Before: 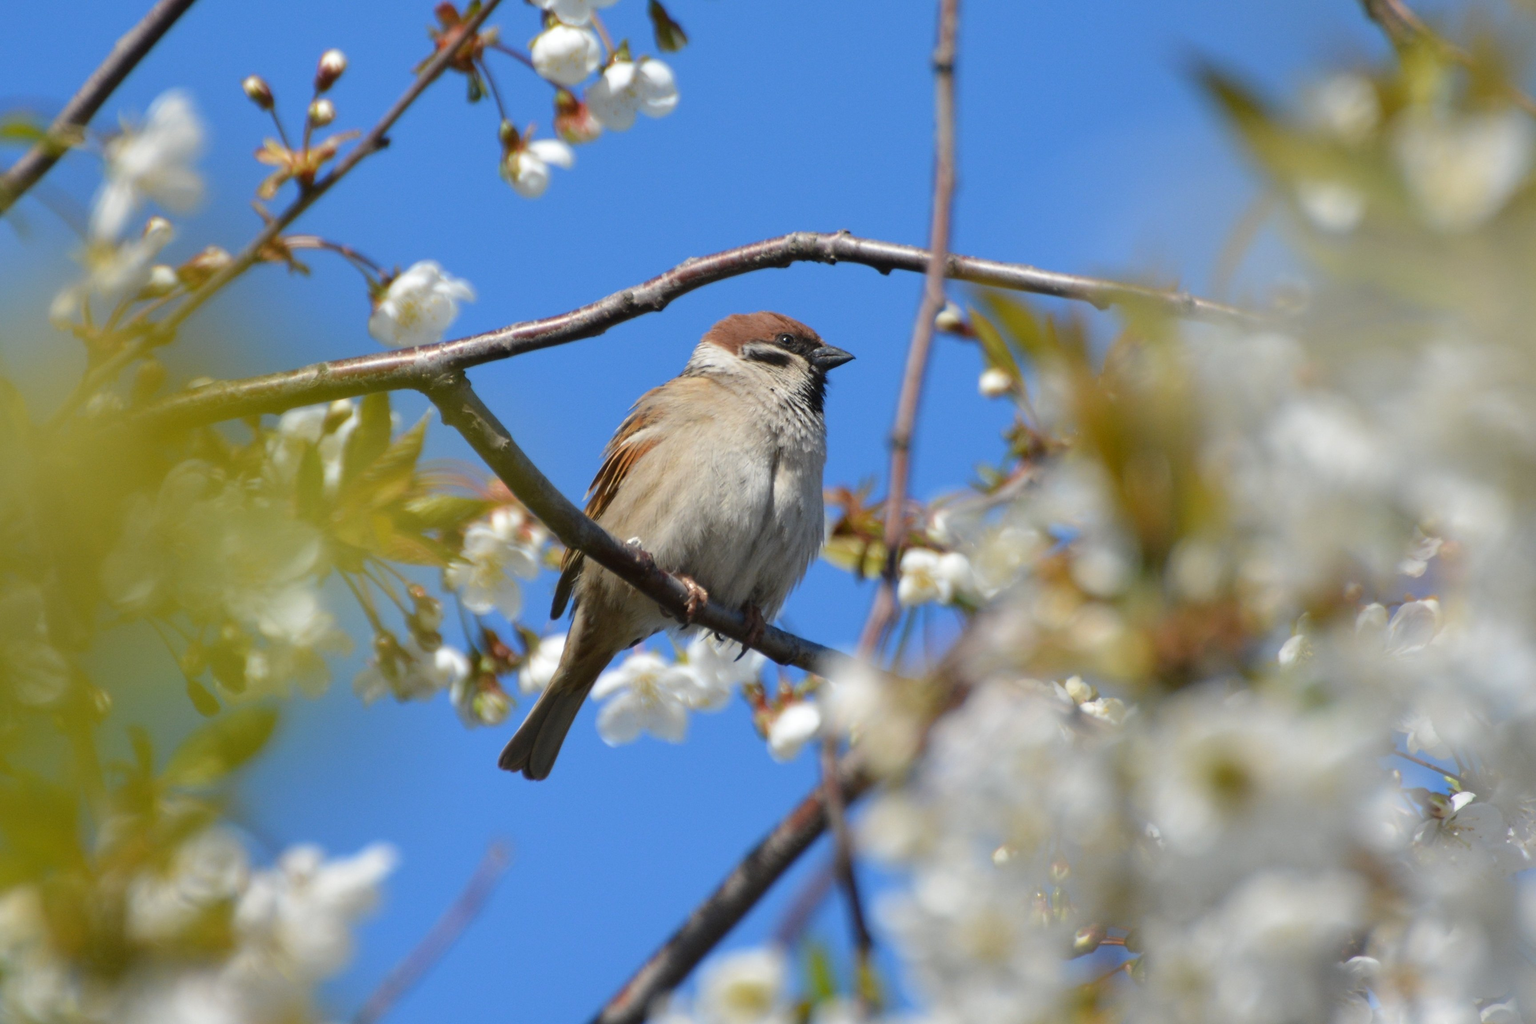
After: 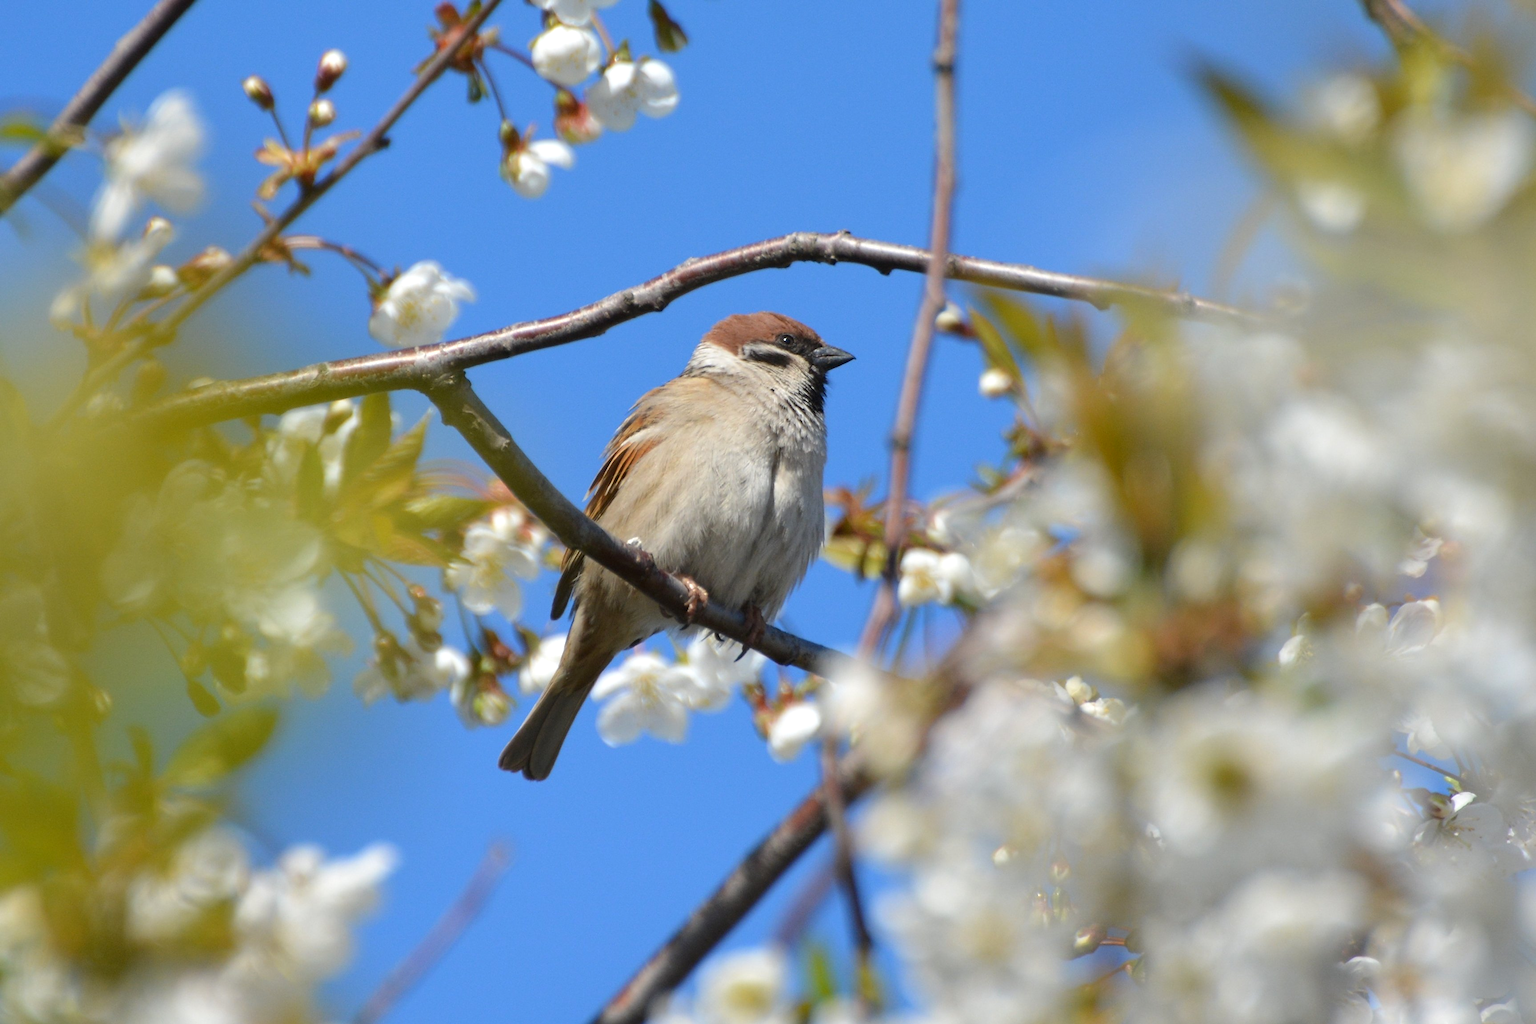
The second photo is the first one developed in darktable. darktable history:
sharpen: amount 0.209
exposure: black level correction 0.001, exposure 0.192 EV, compensate highlight preservation false
